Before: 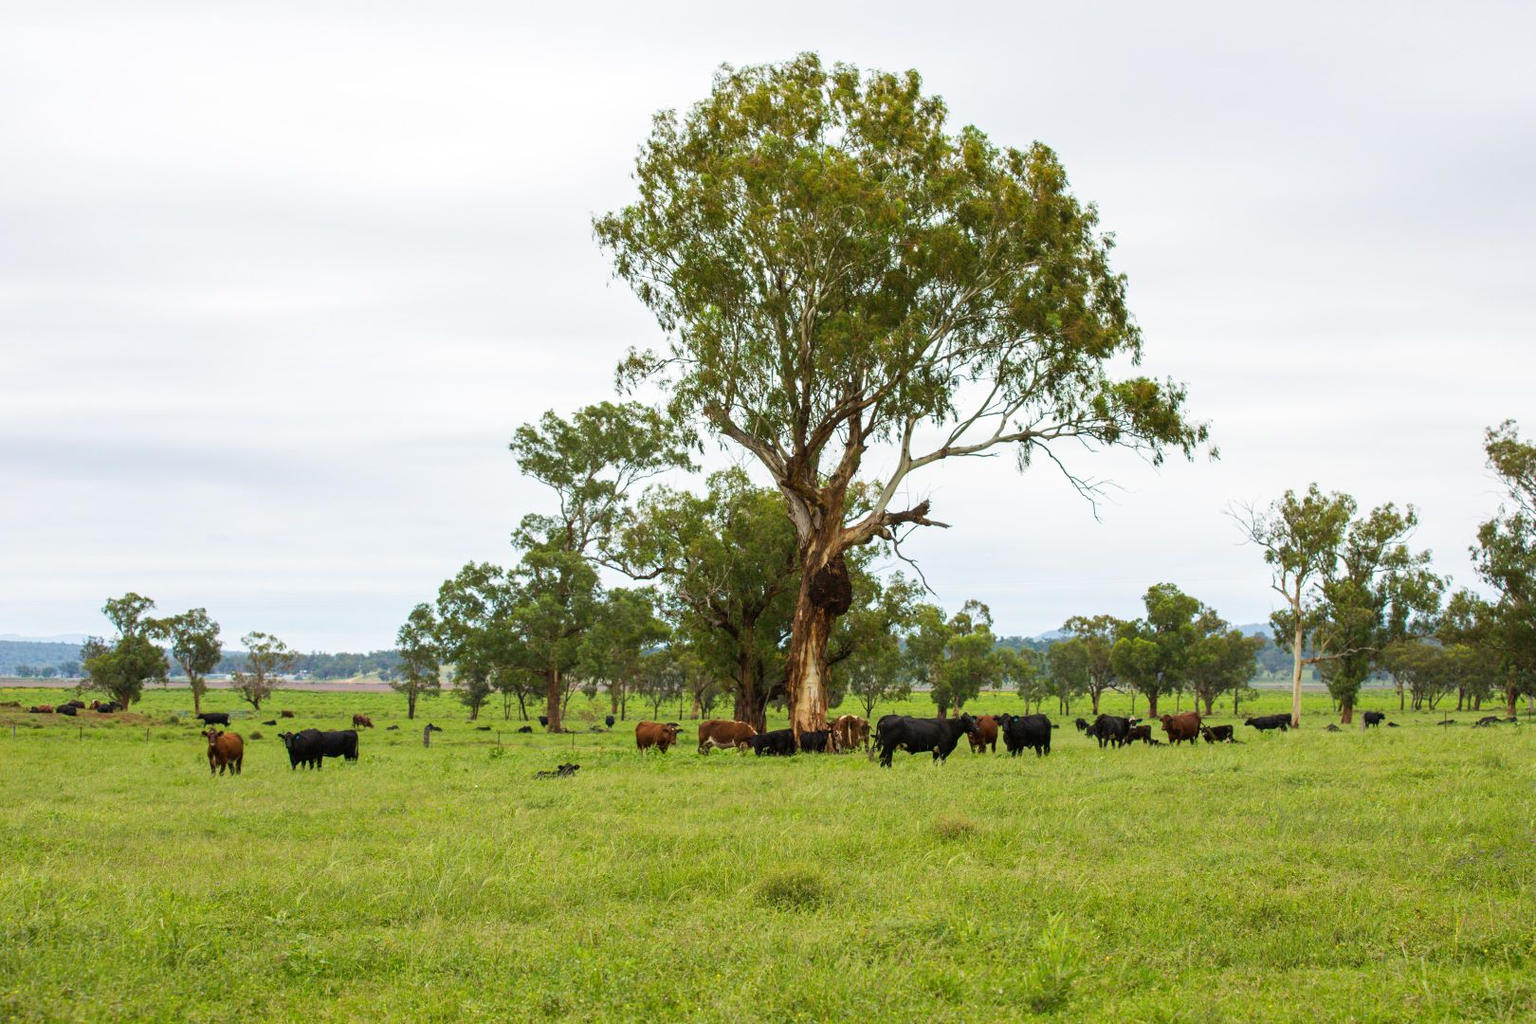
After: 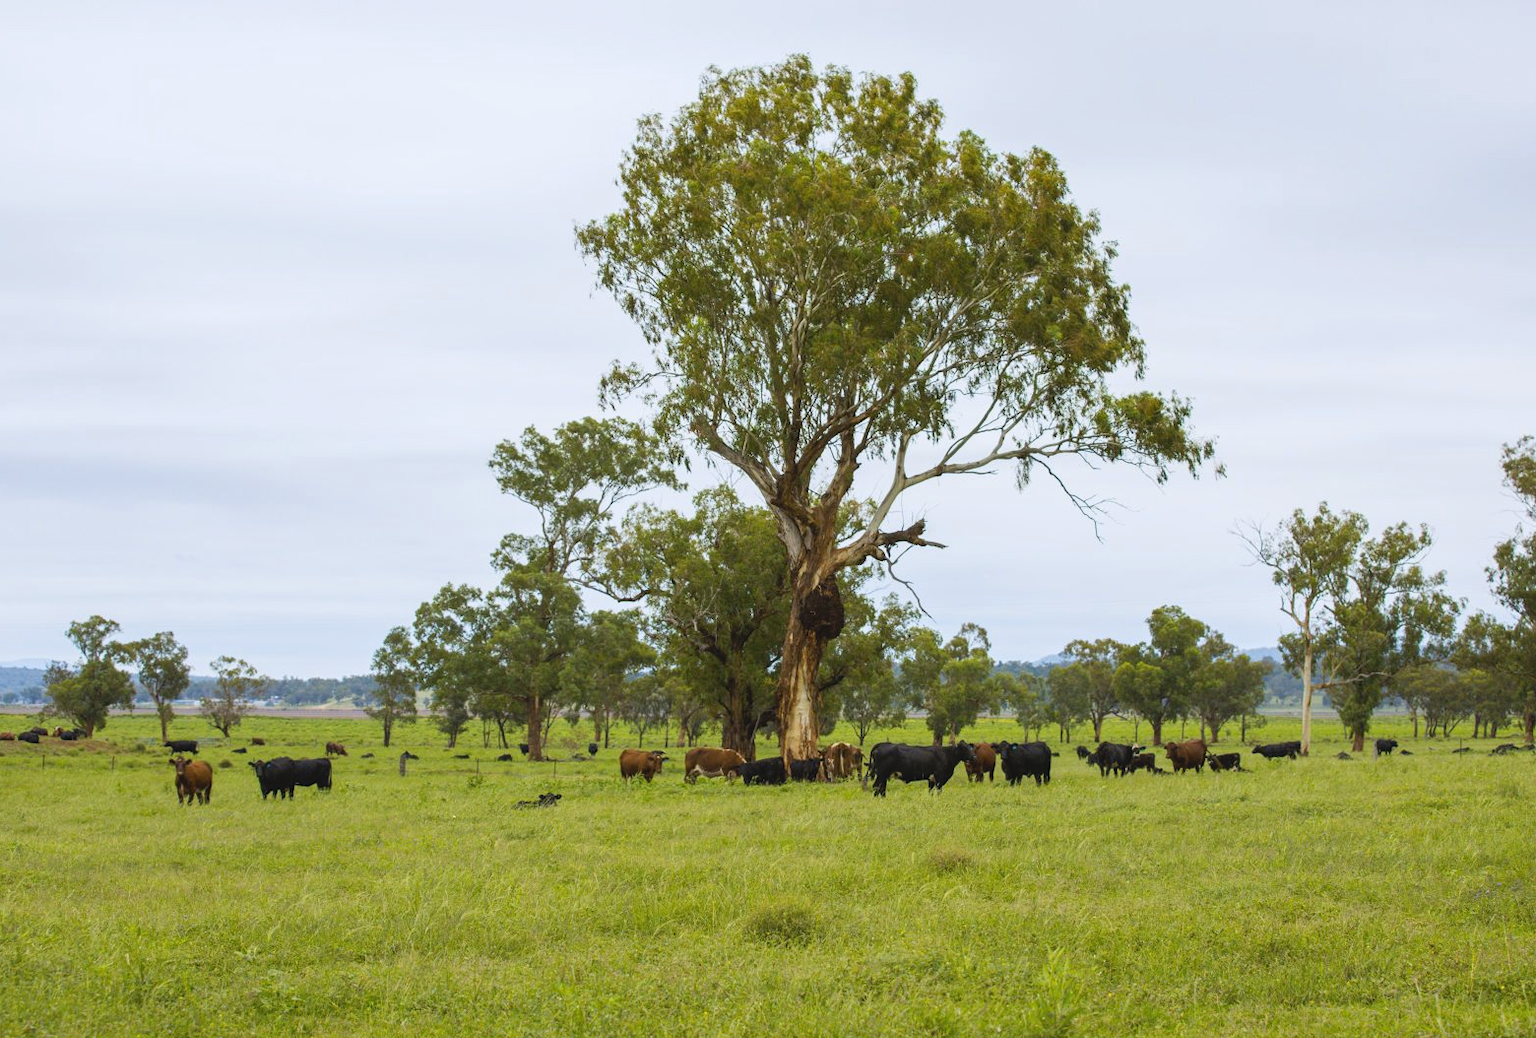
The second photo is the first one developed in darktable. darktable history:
color contrast: green-magenta contrast 0.8, blue-yellow contrast 1.1, unbound 0
white balance: red 0.974, blue 1.044
crop and rotate: left 2.536%, right 1.107%, bottom 2.246%
contrast brightness saturation: contrast -0.1, saturation -0.1
